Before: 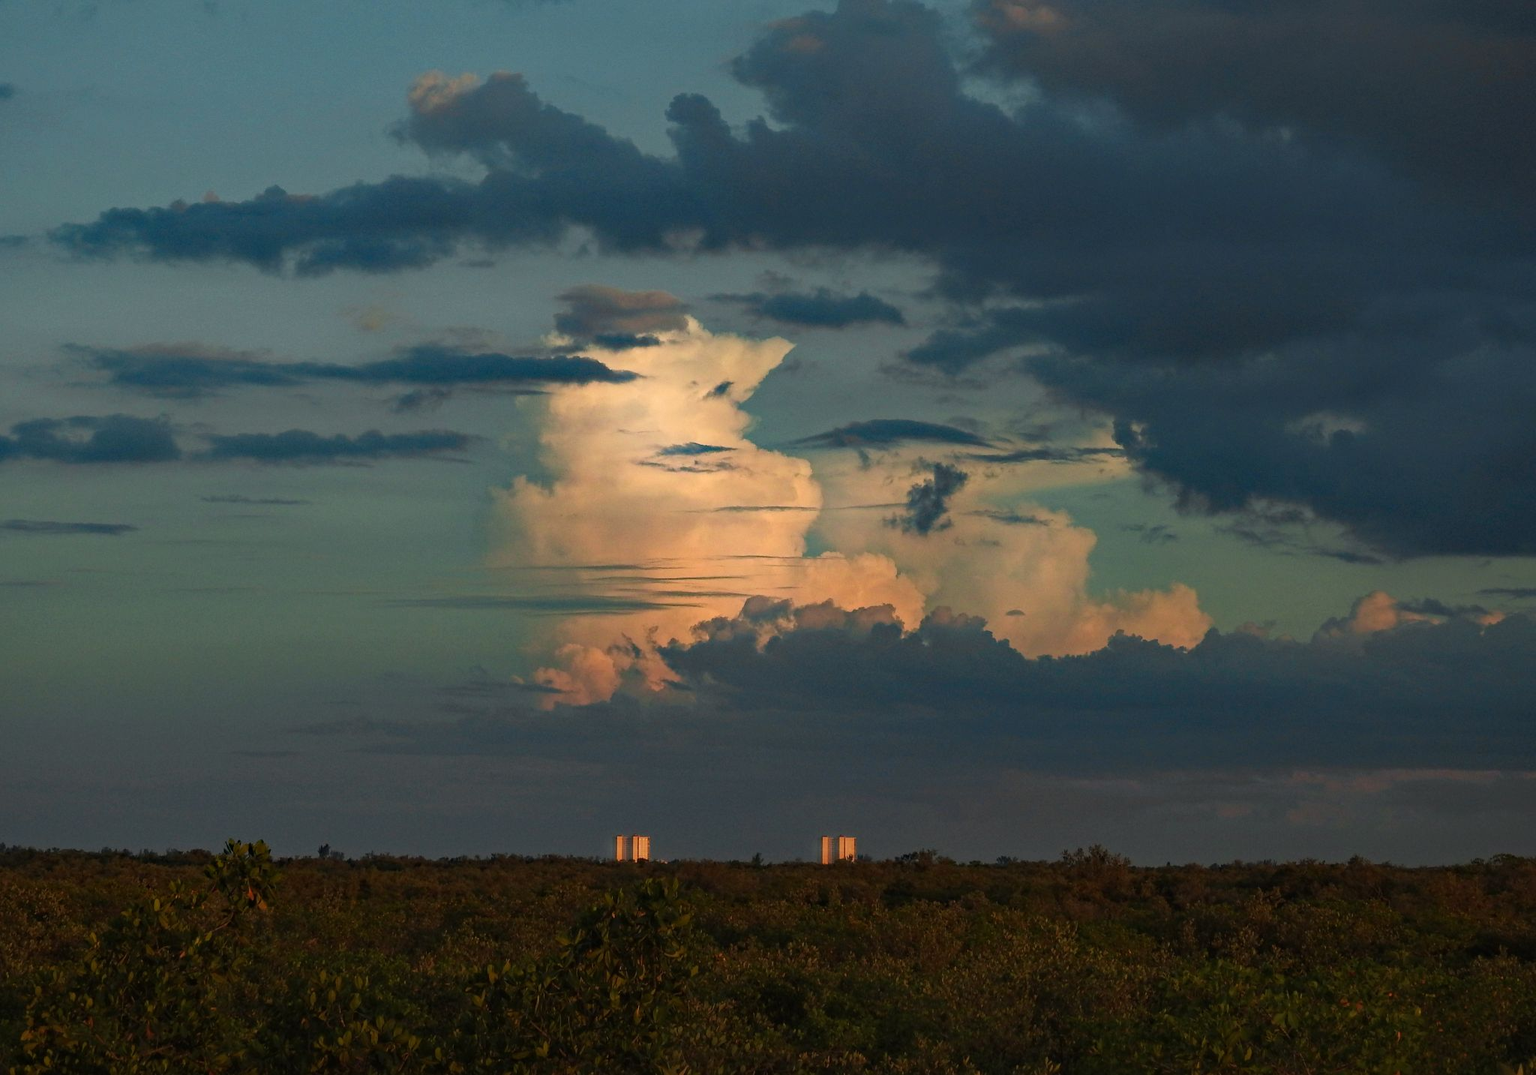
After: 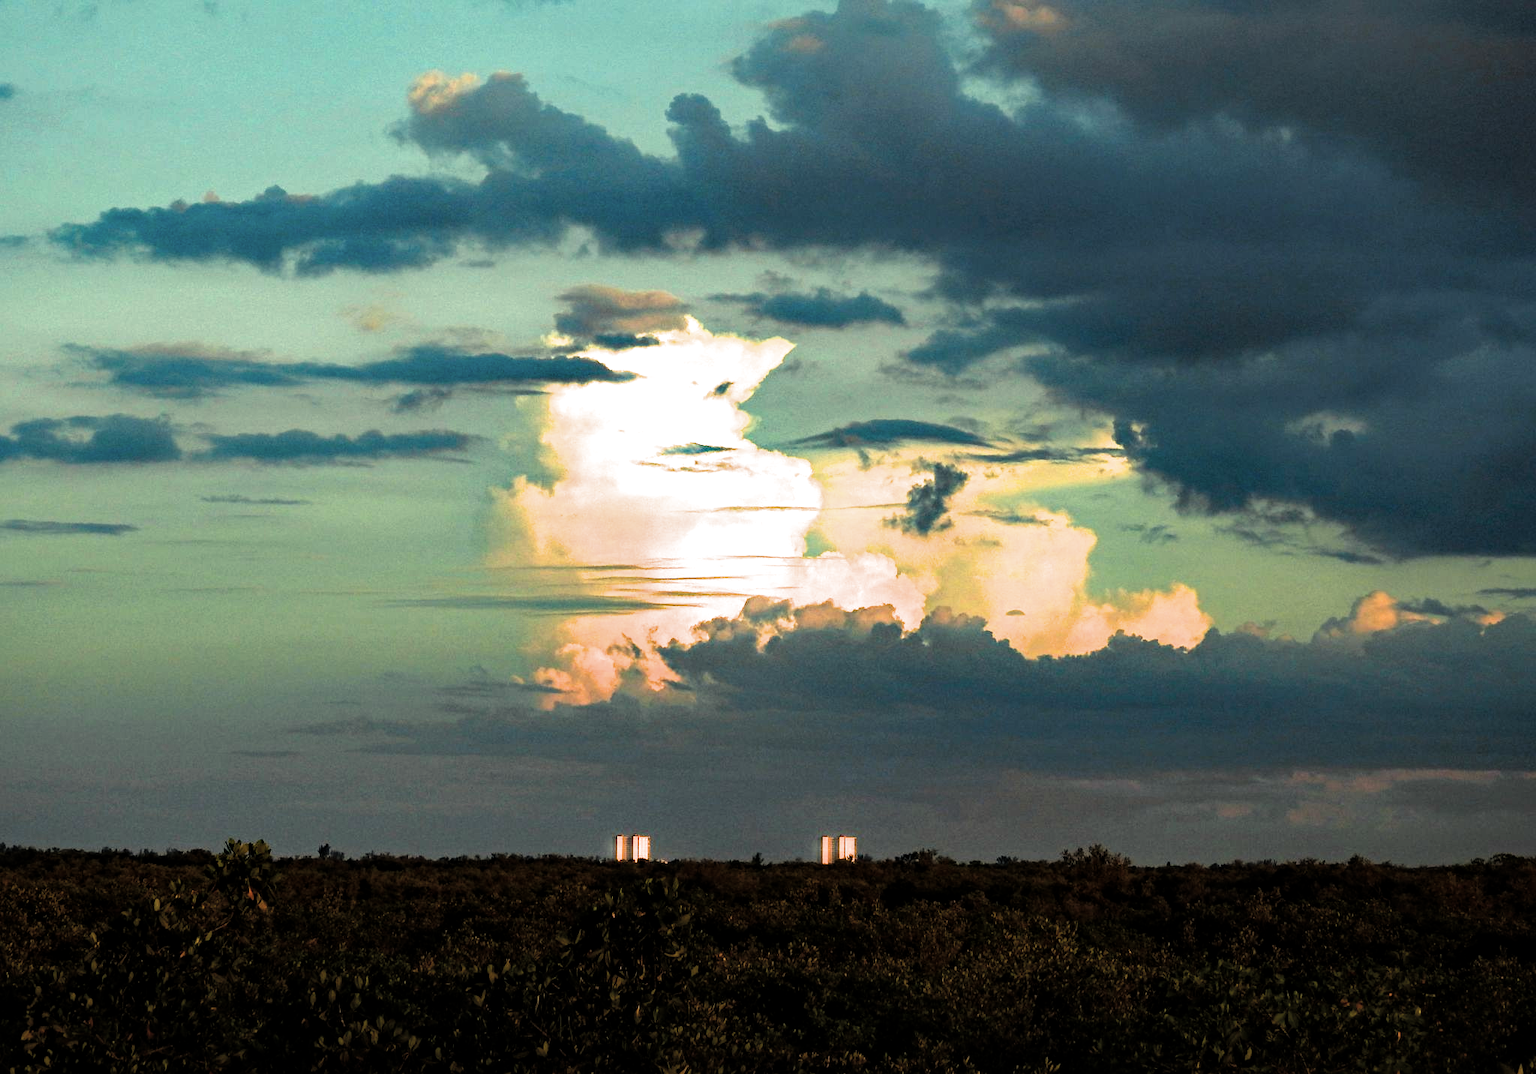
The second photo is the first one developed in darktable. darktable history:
color balance rgb: shadows lift › luminance -9.671%, highlights gain › chroma 8.048%, highlights gain › hue 85.51°, linear chroma grading › global chroma 5.756%, perceptual saturation grading › global saturation 25.533%, global vibrance 25.461%
local contrast: mode bilateral grid, contrast 10, coarseness 25, detail 115%, midtone range 0.2
color correction: highlights b* -0.016, saturation 0.809
exposure: black level correction 0, exposure 1 EV, compensate highlight preservation false
filmic rgb: black relative exposure -8.71 EV, white relative exposure 2.7 EV, target black luminance 0%, hardness 6.27, latitude 77.18%, contrast 1.329, shadows ↔ highlights balance -0.351%
shadows and highlights: shadows 29.47, highlights -30.37, low approximation 0.01, soften with gaussian
tone equalizer: -8 EV -0.756 EV, -7 EV -0.73 EV, -6 EV -0.637 EV, -5 EV -0.377 EV, -3 EV 0.368 EV, -2 EV 0.6 EV, -1 EV 0.682 EV, +0 EV 0.733 EV, edges refinement/feathering 500, mask exposure compensation -1.57 EV, preserve details guided filter
